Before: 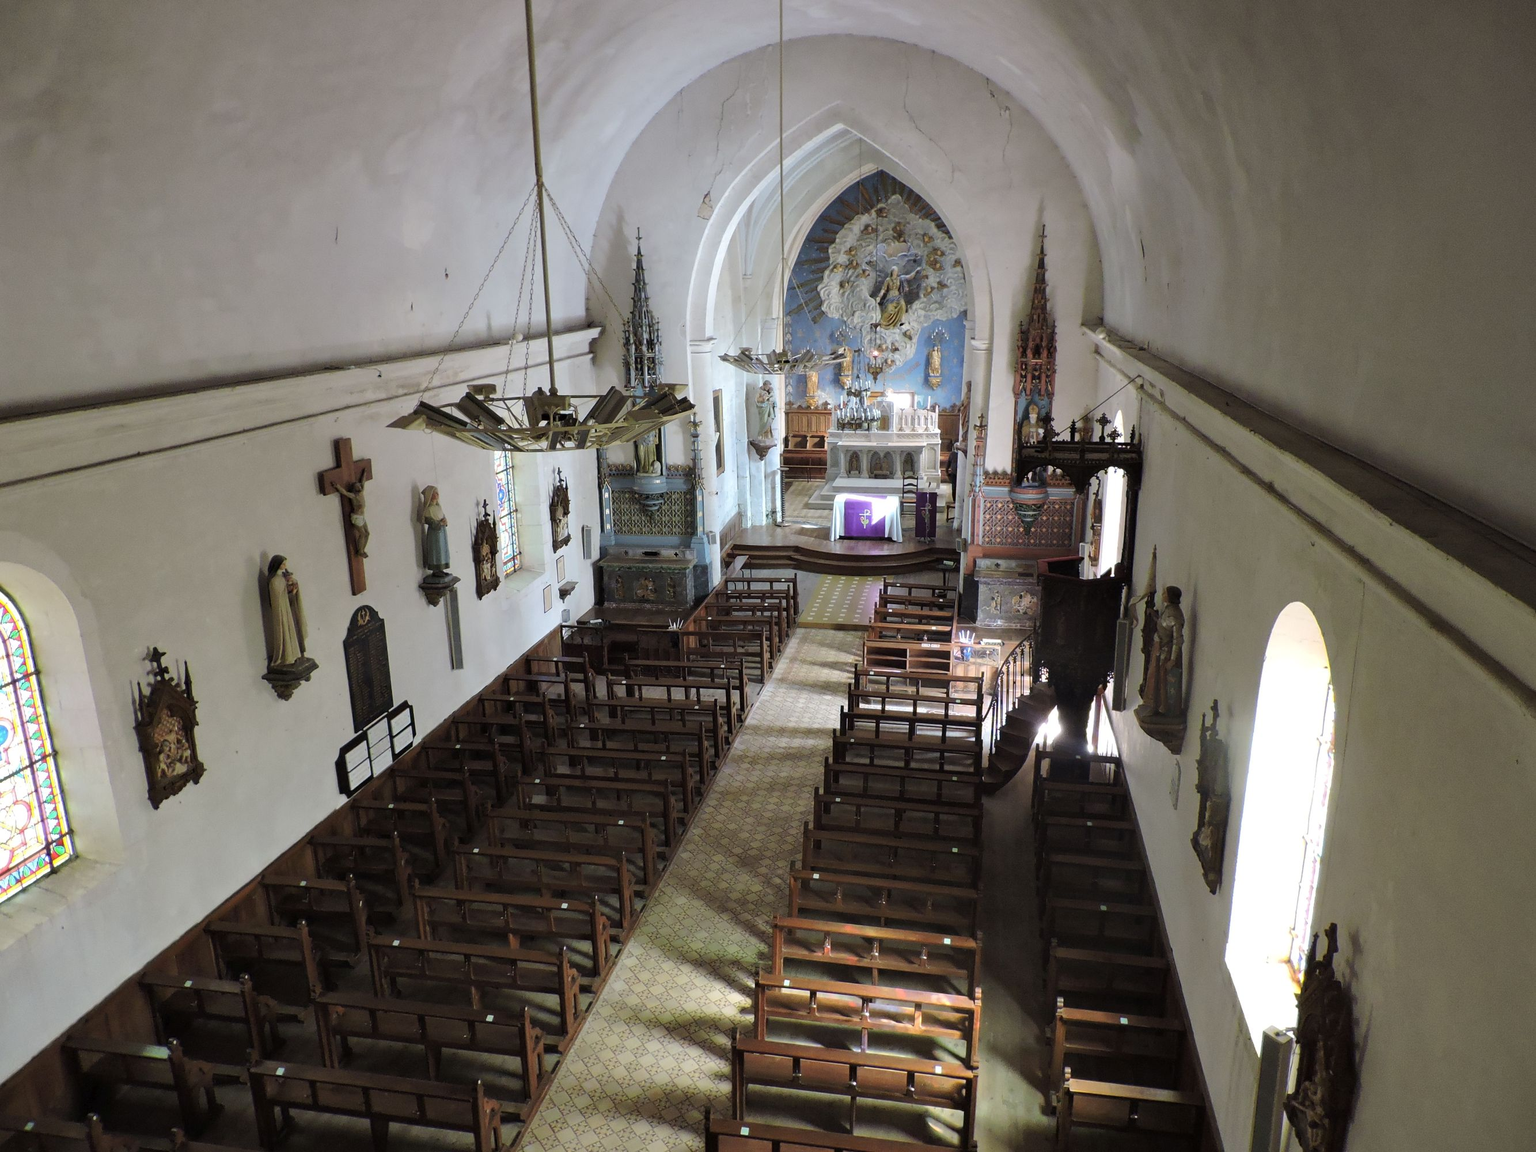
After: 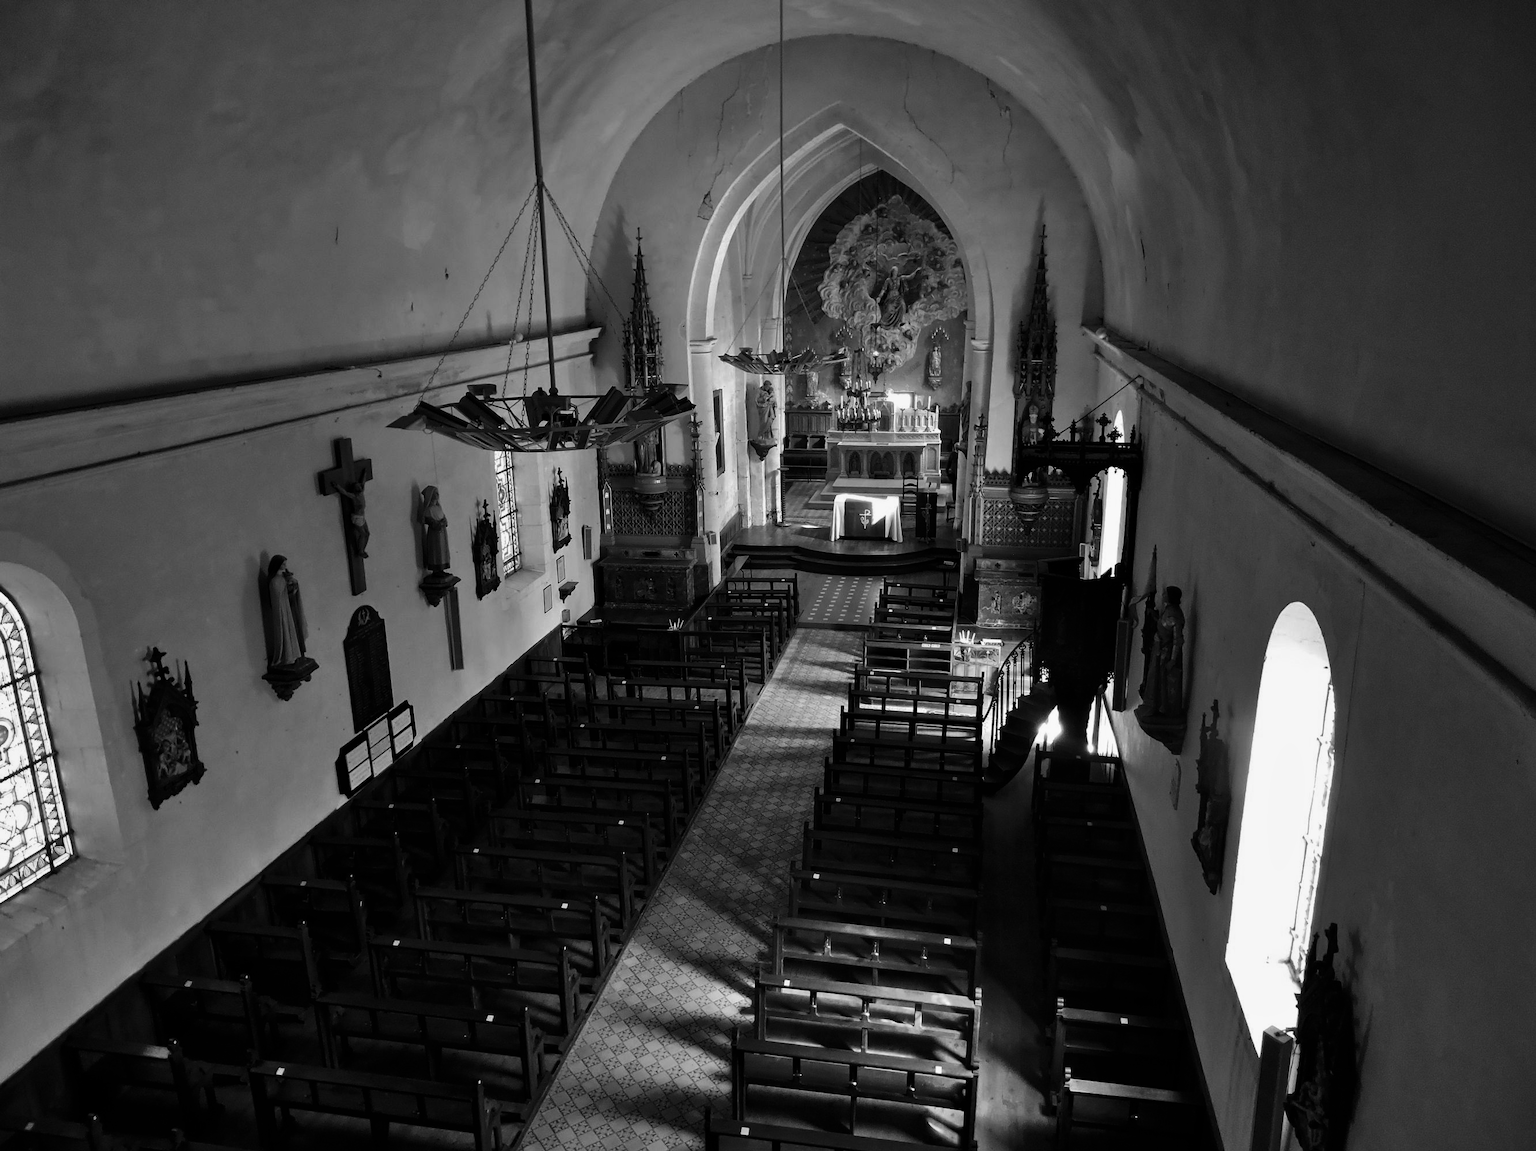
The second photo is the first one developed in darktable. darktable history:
shadows and highlights: radius 108.52, shadows 44.07, highlights -67.8, low approximation 0.01, soften with gaussian
contrast brightness saturation: contrast -0.03, brightness -0.59, saturation -1
